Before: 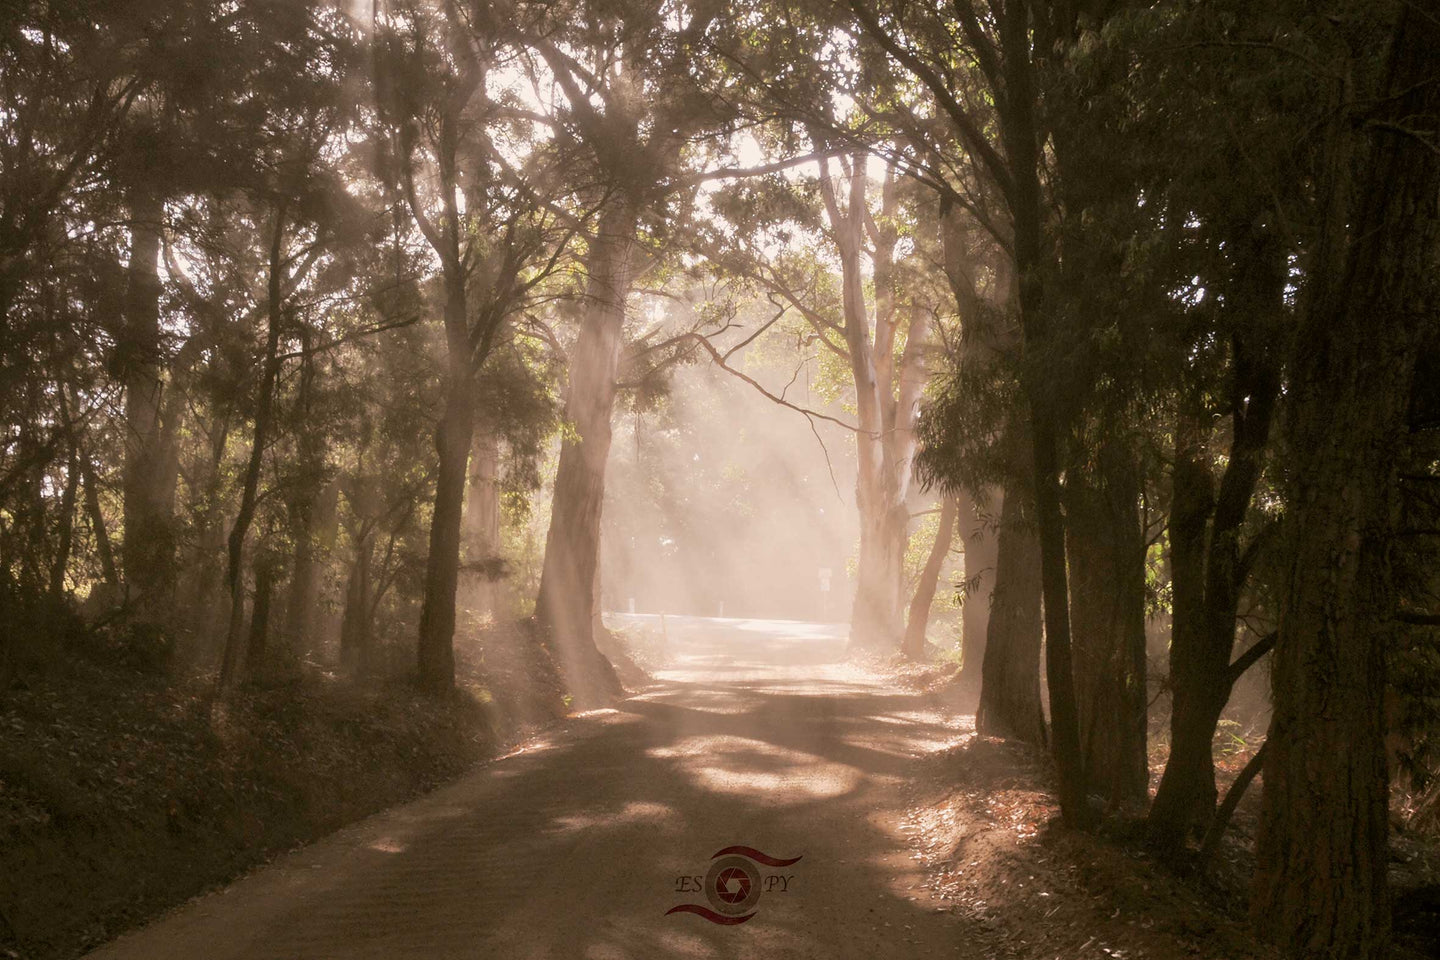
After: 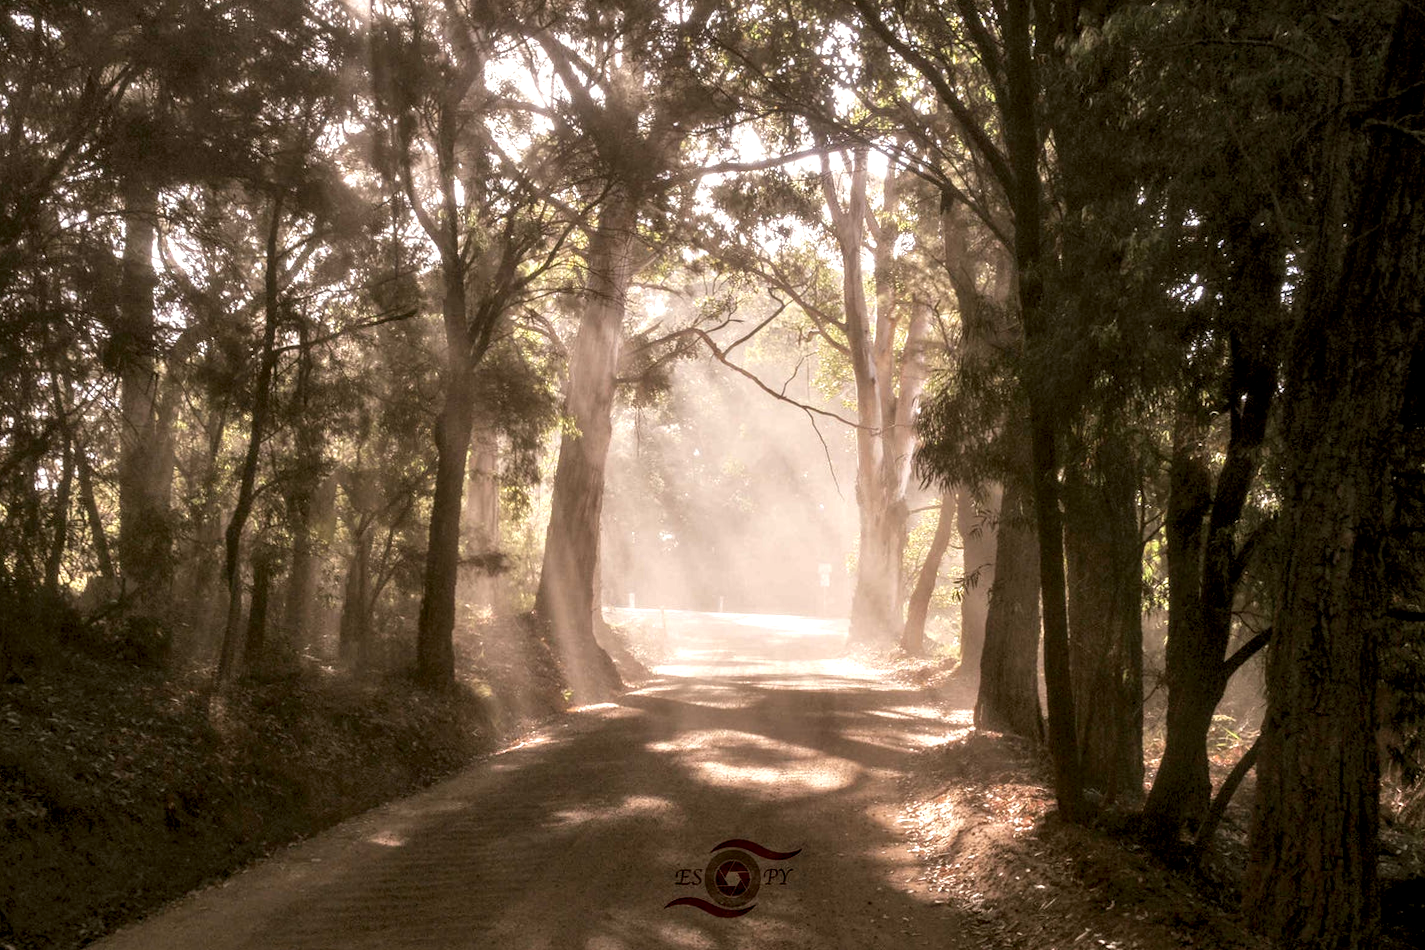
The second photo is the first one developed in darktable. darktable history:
rotate and perspective: rotation 0.174°, lens shift (vertical) 0.013, lens shift (horizontal) 0.019, shear 0.001, automatic cropping original format, crop left 0.007, crop right 0.991, crop top 0.016, crop bottom 0.997
local contrast: highlights 65%, shadows 54%, detail 169%, midtone range 0.514
